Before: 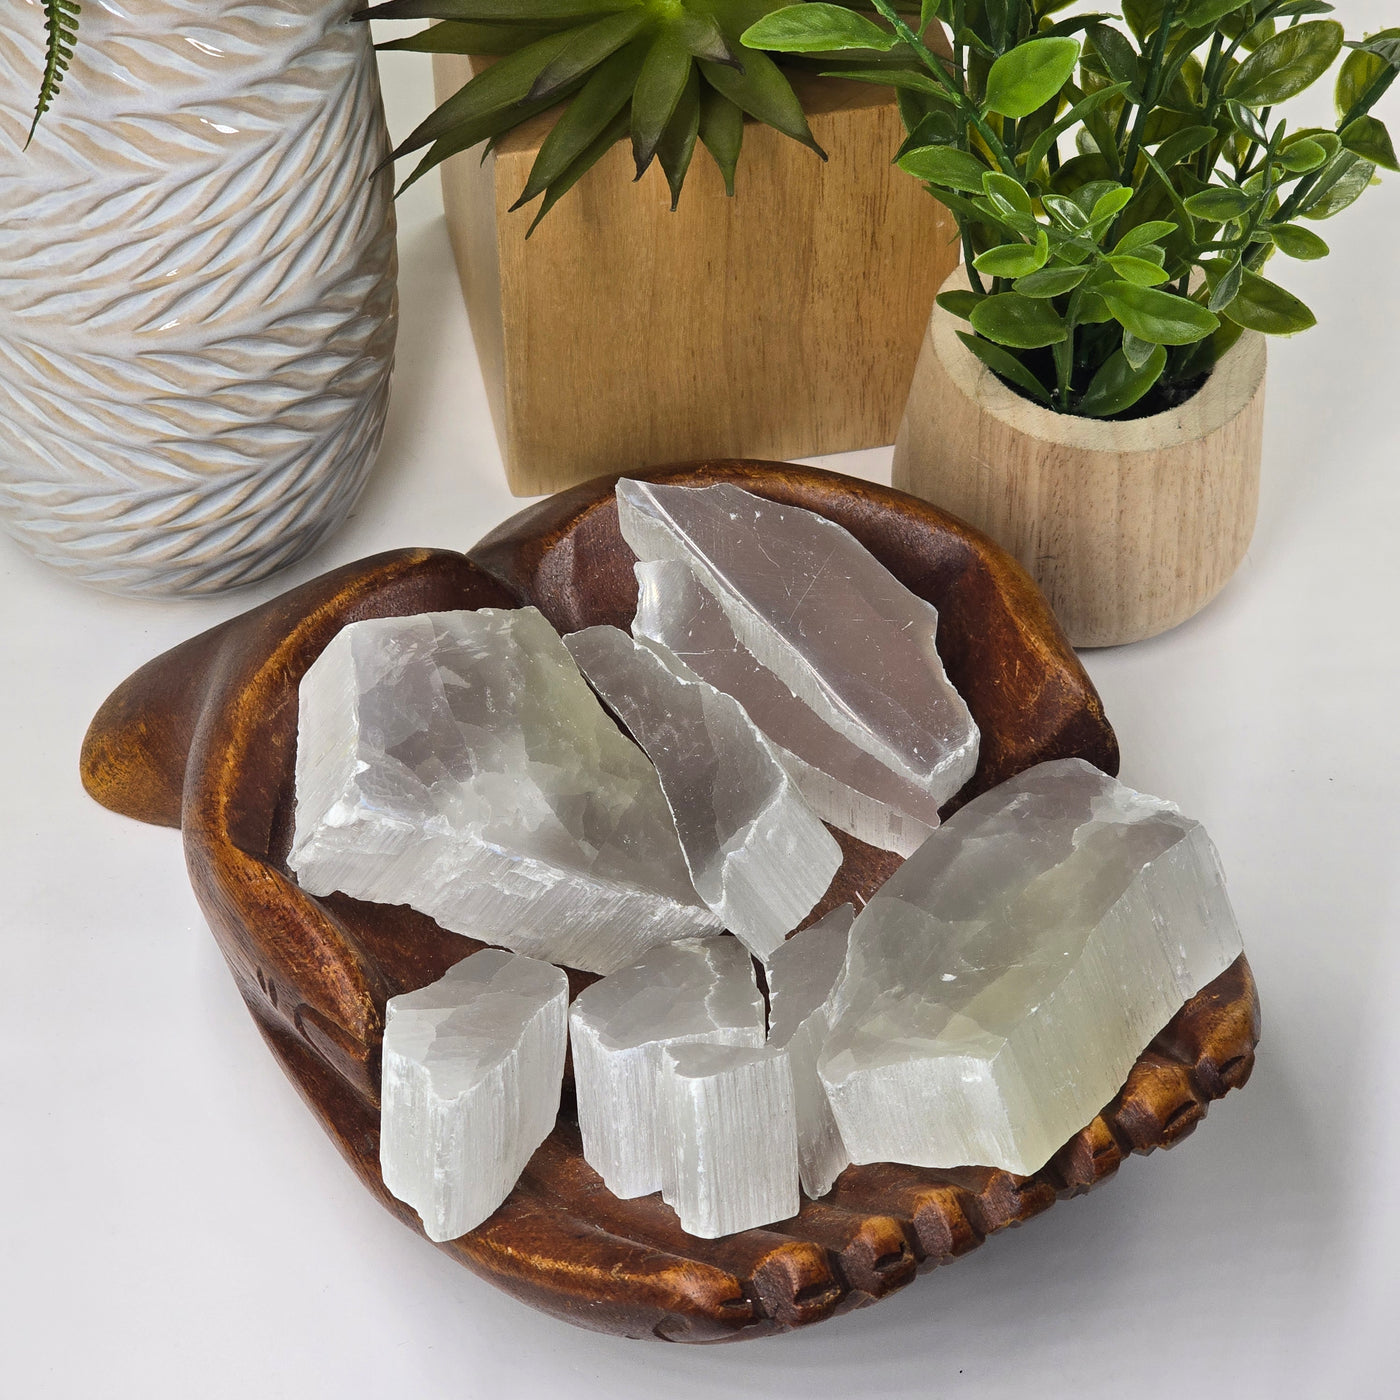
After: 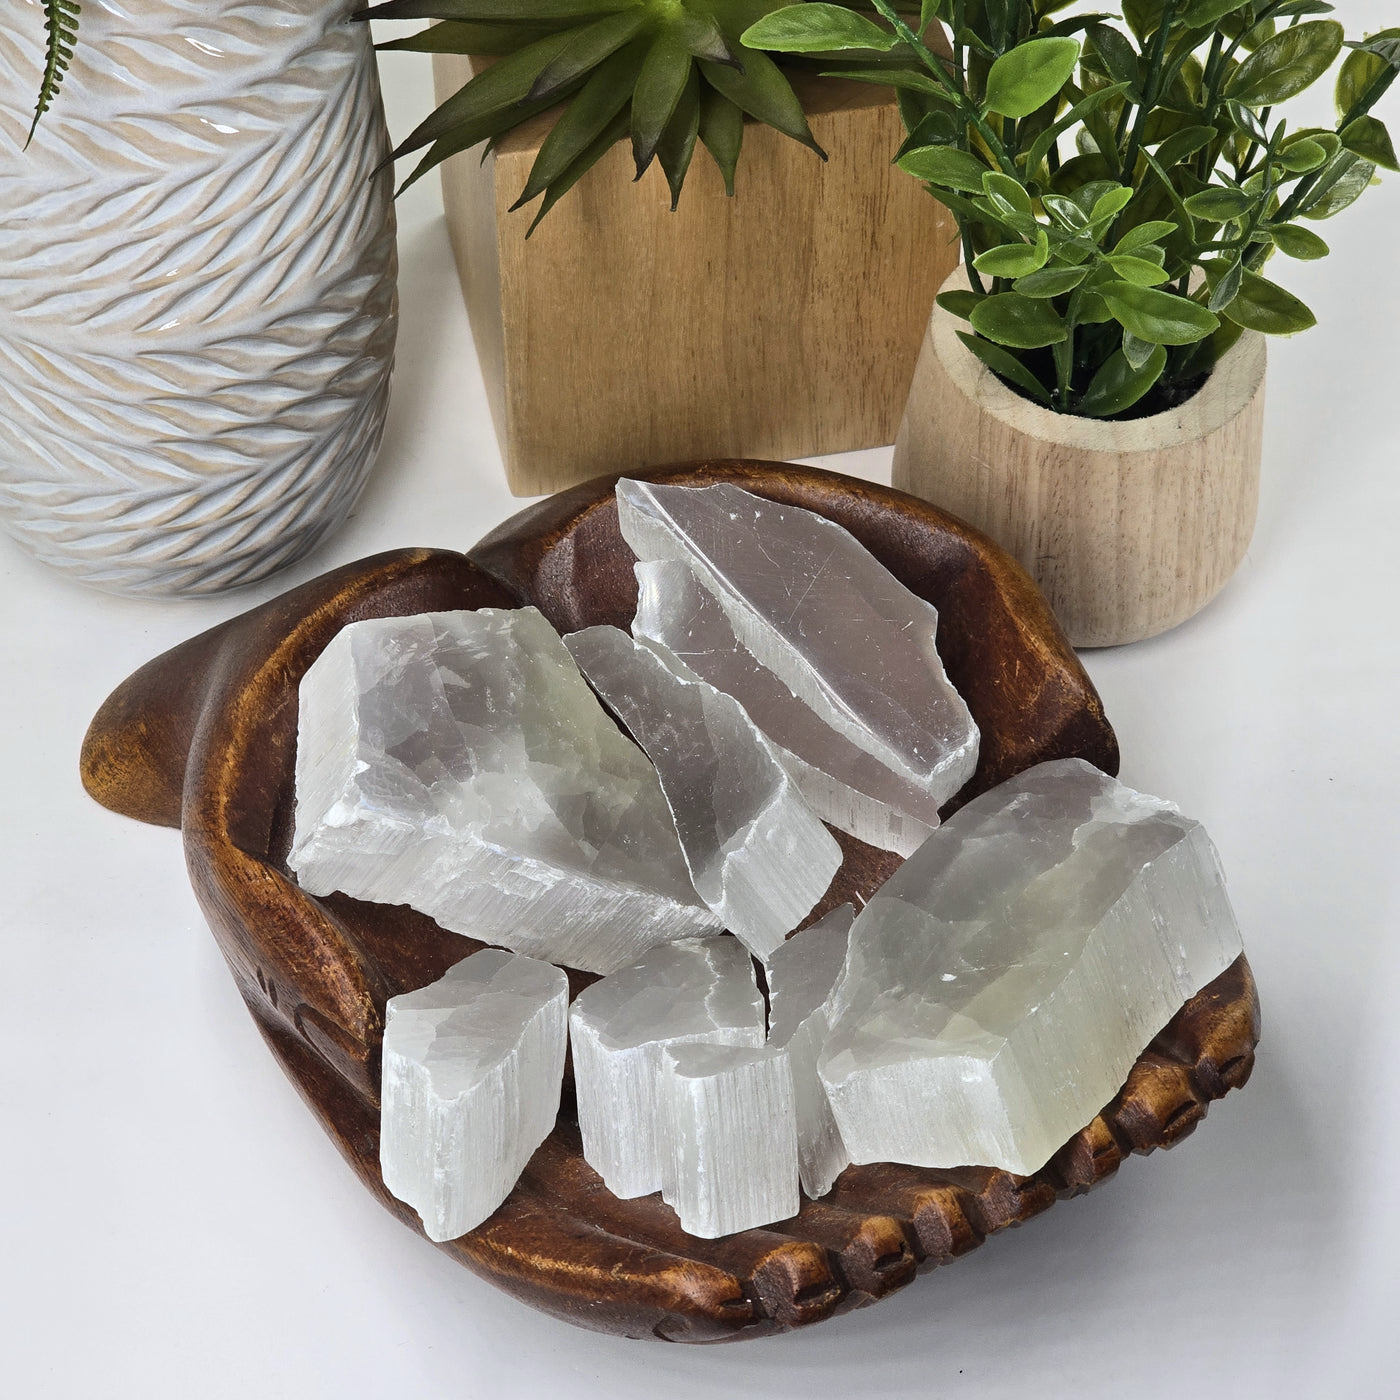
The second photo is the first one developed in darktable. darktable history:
contrast brightness saturation: contrast 0.11, saturation -0.17
white balance: red 0.982, blue 1.018
